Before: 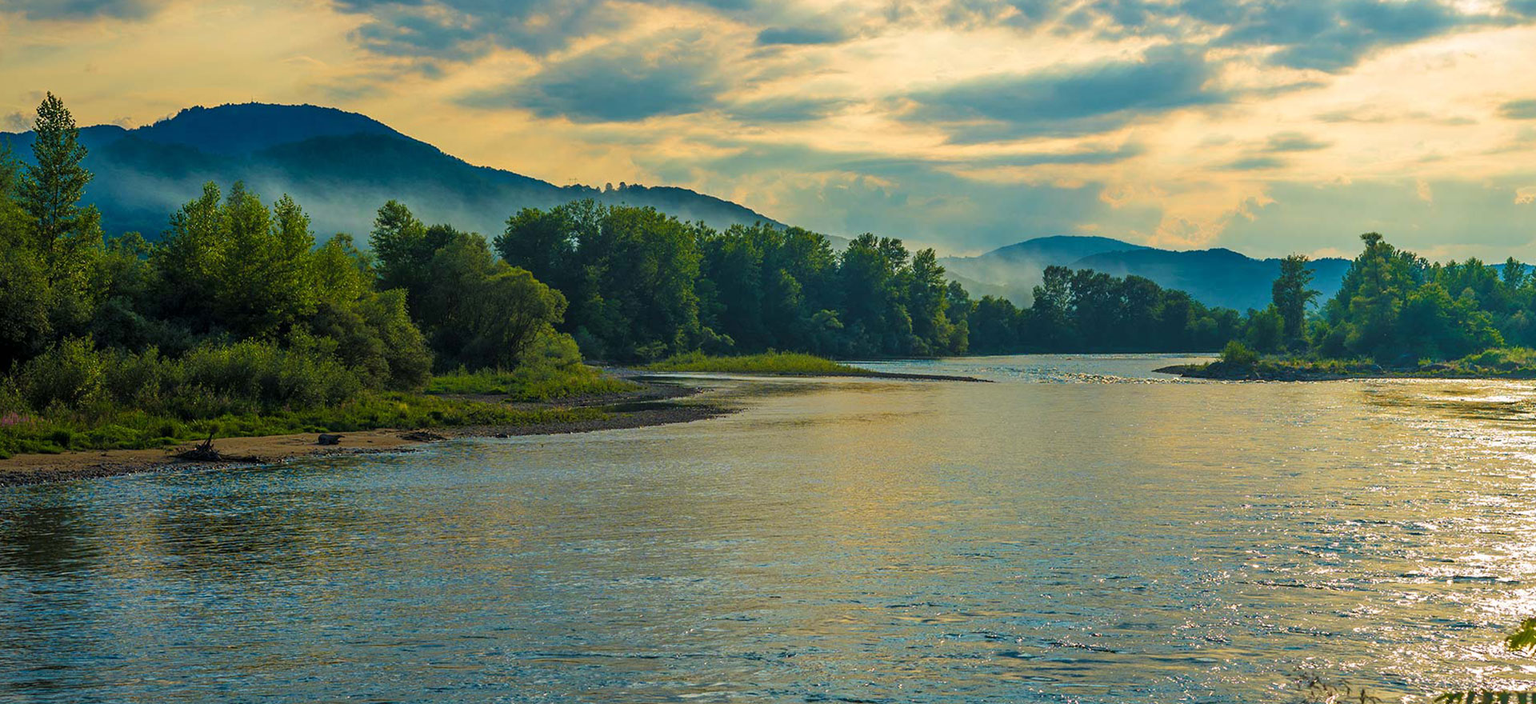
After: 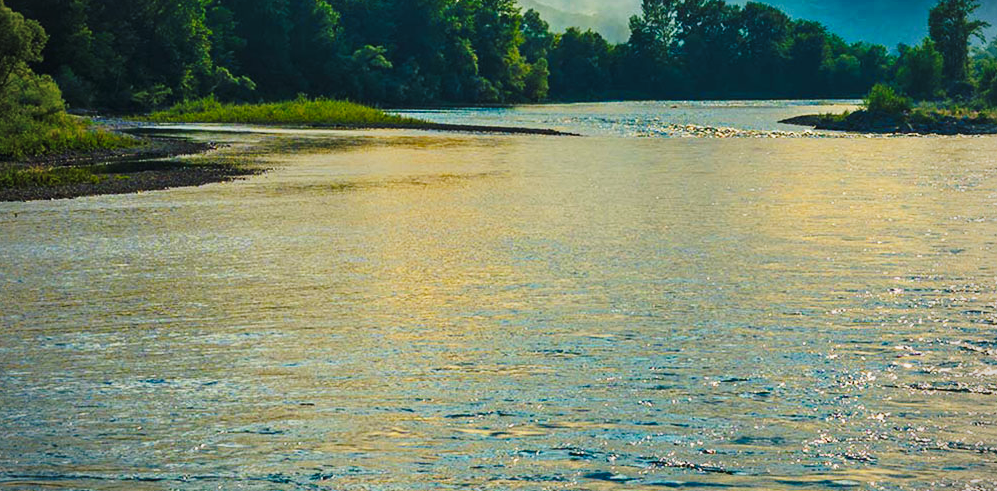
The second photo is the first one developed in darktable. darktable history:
tone curve: curves: ch0 [(0, 0.026) (0.058, 0.049) (0.246, 0.214) (0.437, 0.498) (0.55, 0.644) (0.657, 0.767) (0.822, 0.9) (1, 0.961)]; ch1 [(0, 0) (0.346, 0.307) (0.408, 0.369) (0.453, 0.457) (0.476, 0.489) (0.502, 0.493) (0.521, 0.515) (0.537, 0.531) (0.612, 0.641) (0.676, 0.728) (1, 1)]; ch2 [(0, 0) (0.346, 0.34) (0.434, 0.46) (0.485, 0.494) (0.5, 0.494) (0.511, 0.504) (0.537, 0.551) (0.579, 0.599) (0.625, 0.686) (1, 1)], preserve colors none
crop: left 34.528%, top 38.922%, right 13.538%, bottom 5.211%
vignetting: on, module defaults
local contrast: mode bilateral grid, contrast 21, coarseness 50, detail 119%, midtone range 0.2
